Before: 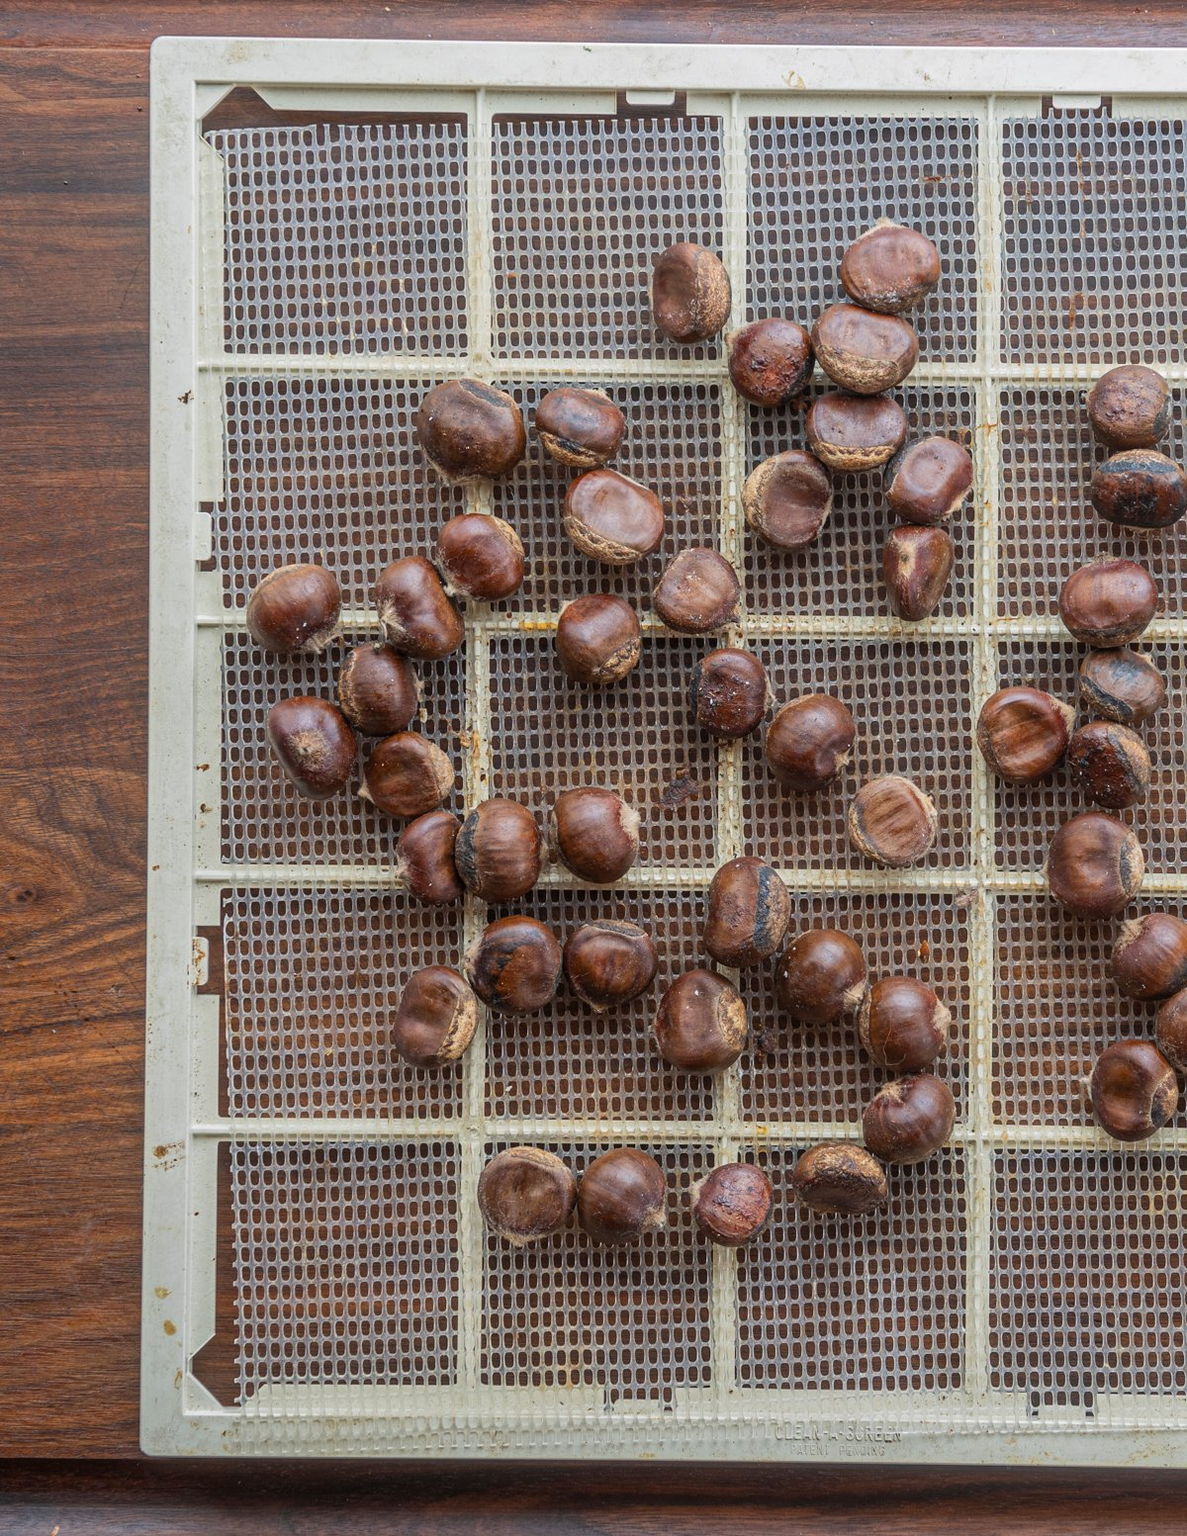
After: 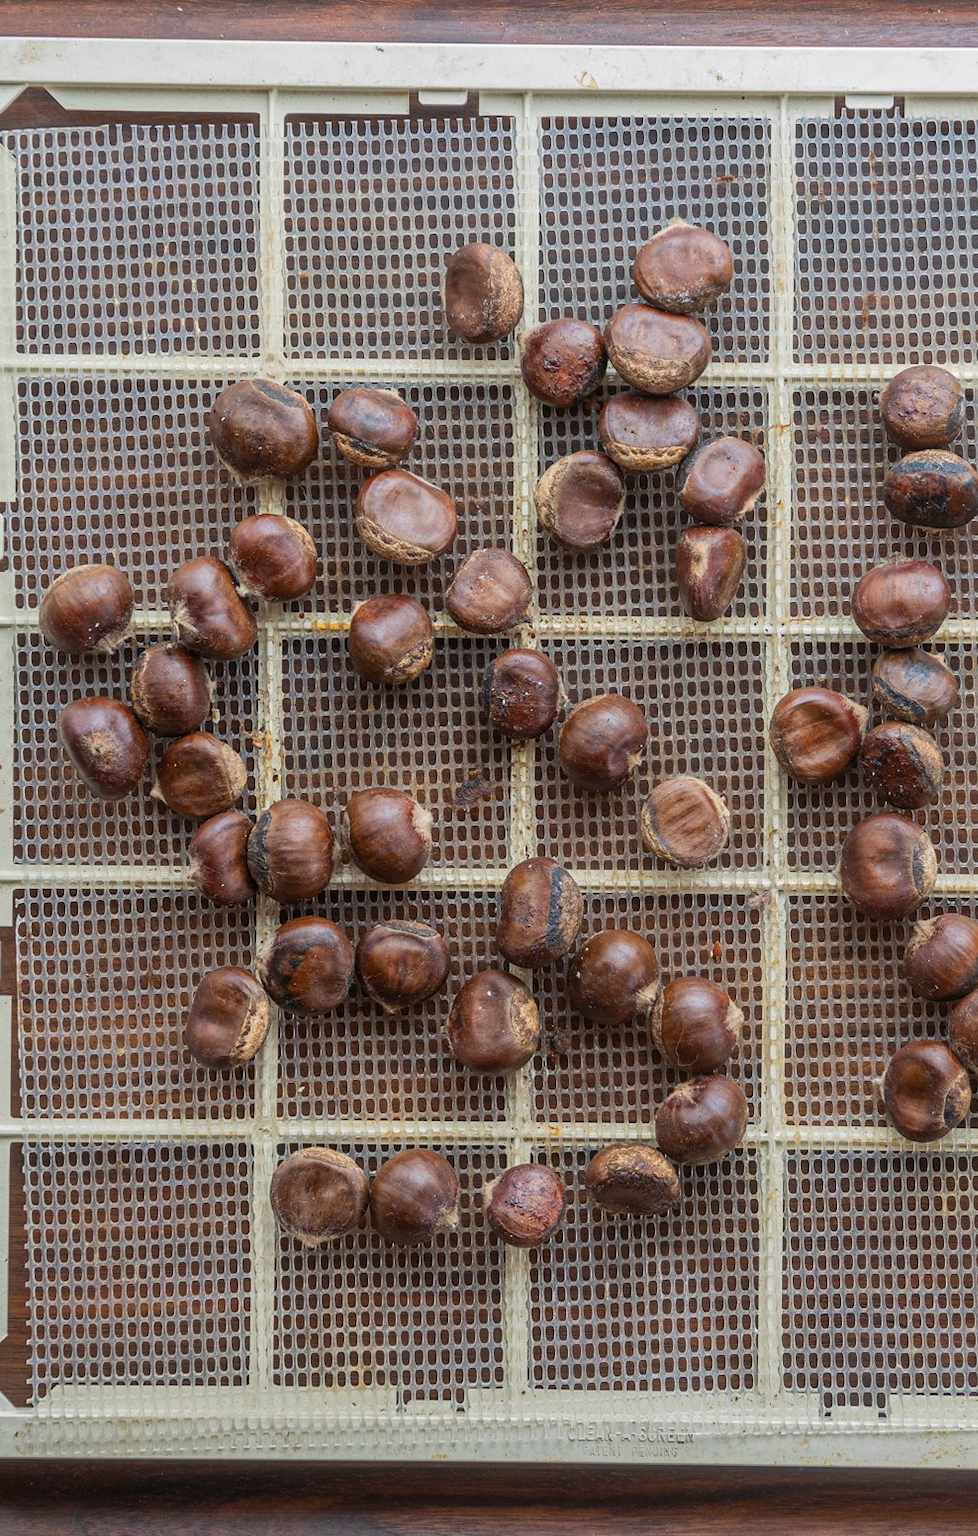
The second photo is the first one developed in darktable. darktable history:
crop: left 17.561%, bottom 0.017%
